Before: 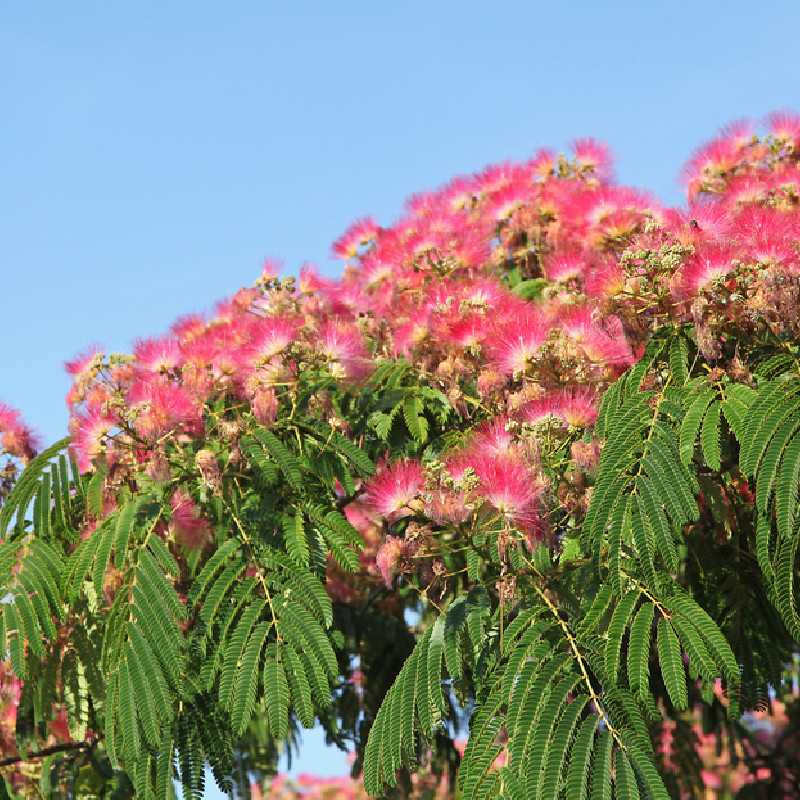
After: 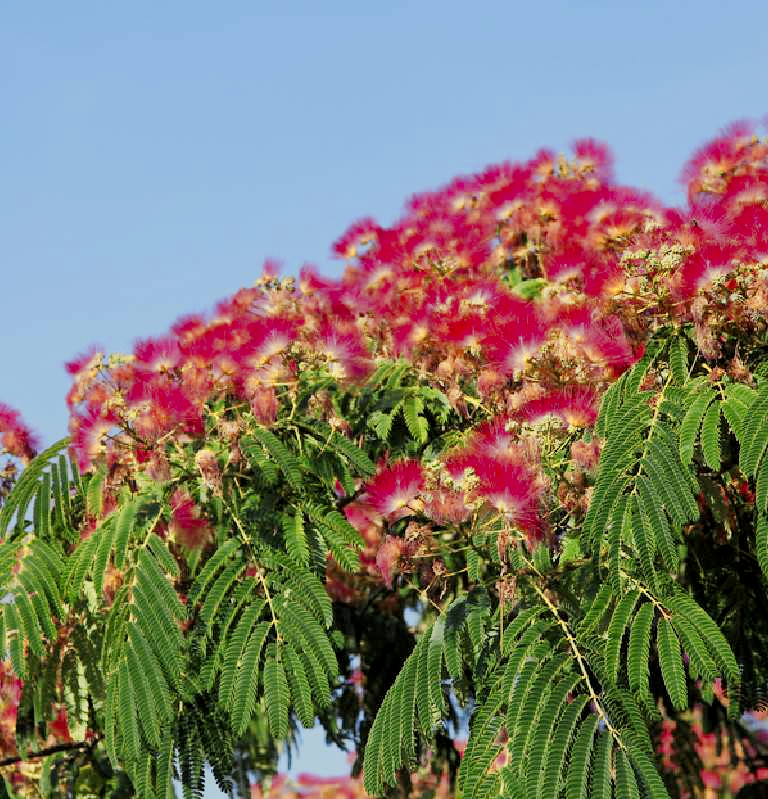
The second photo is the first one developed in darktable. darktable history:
local contrast: highlights 105%, shadows 98%, detail 119%, midtone range 0.2
filmic rgb: black relative exposure -7.22 EV, white relative exposure 5.39 EV, hardness 3.03
color zones: curves: ch0 [(0.004, 0.305) (0.261, 0.623) (0.389, 0.399) (0.708, 0.571) (0.947, 0.34)]; ch1 [(0.025, 0.645) (0.229, 0.584) (0.326, 0.551) (0.484, 0.262) (0.757, 0.643)]
crop: right 3.919%, bottom 0.019%
